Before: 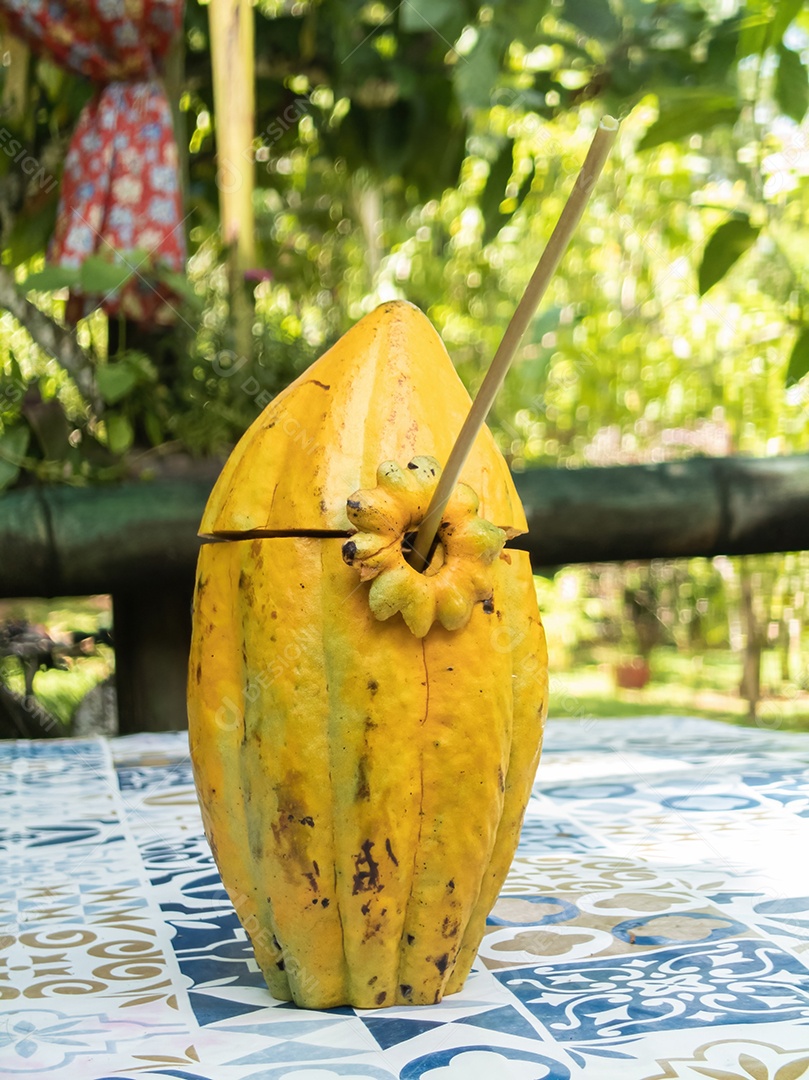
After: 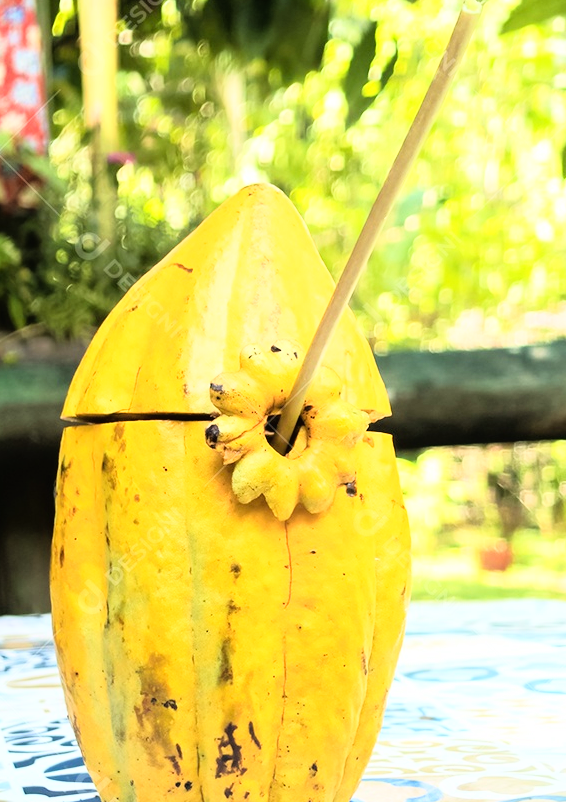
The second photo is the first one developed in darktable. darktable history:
base curve: curves: ch0 [(0, 0) (0.012, 0.01) (0.073, 0.168) (0.31, 0.711) (0.645, 0.957) (1, 1)], exposure shift 0.01
crop and rotate: left 16.935%, top 10.962%, right 13.035%, bottom 14.687%
